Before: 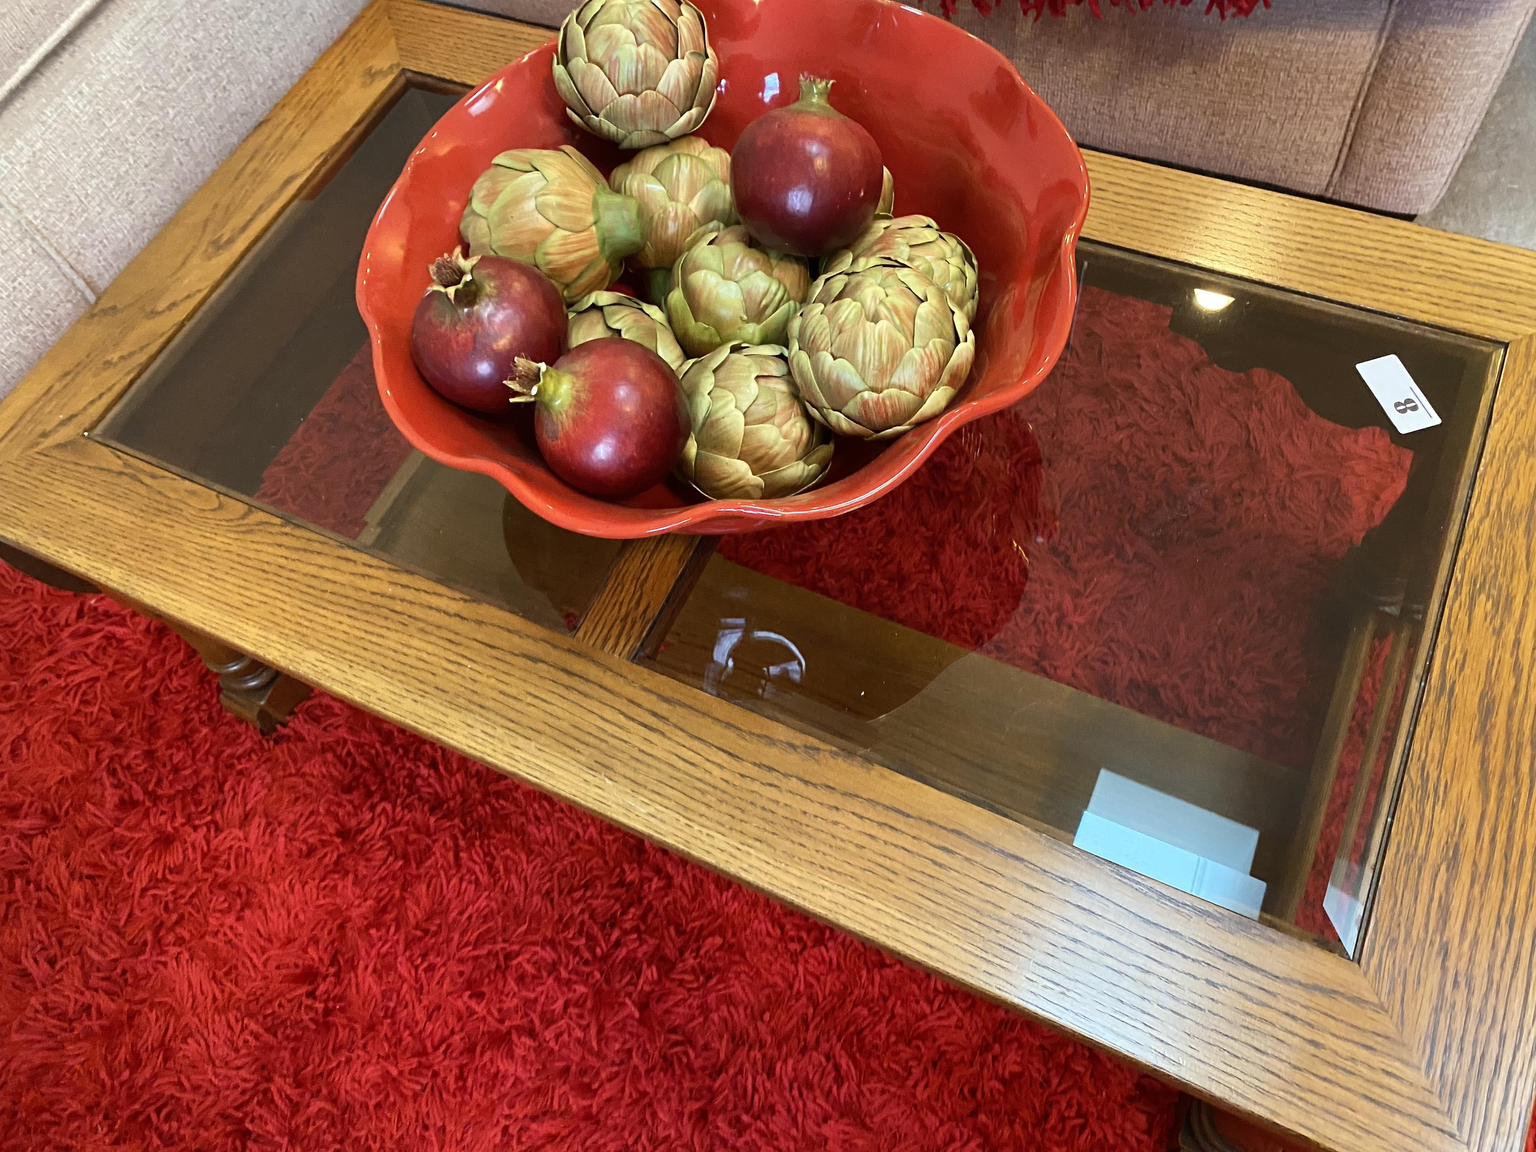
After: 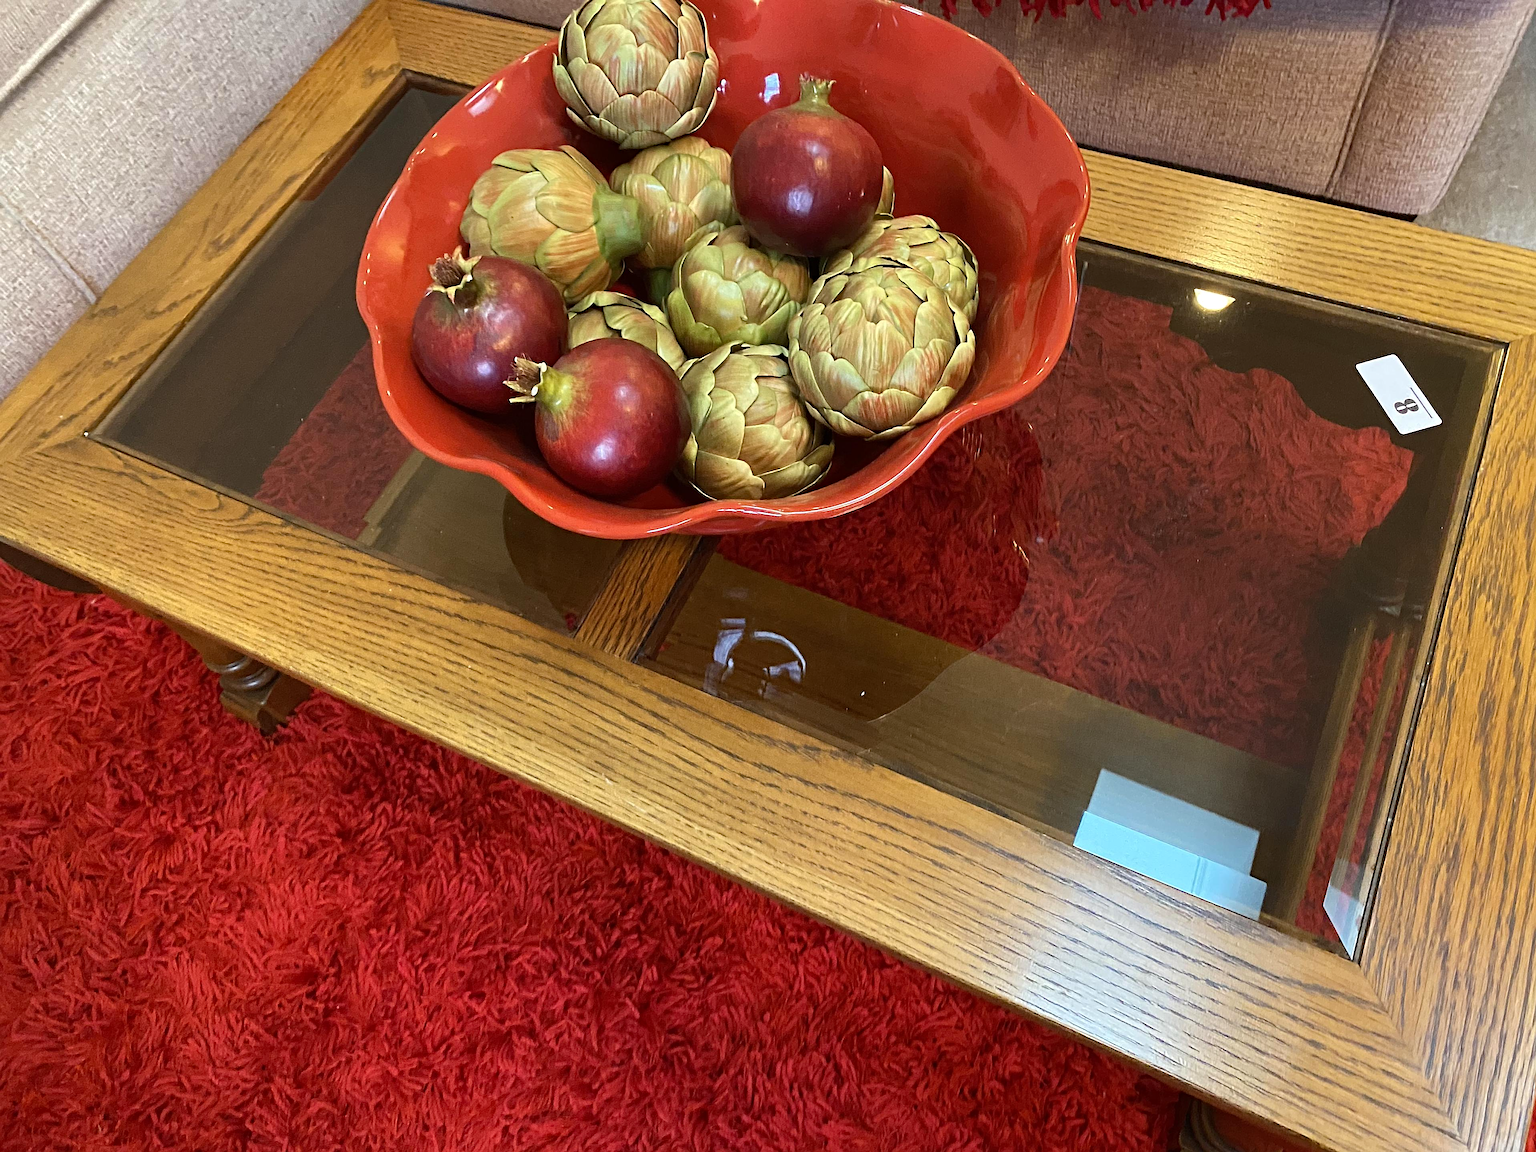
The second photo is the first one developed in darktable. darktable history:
haze removal: compatibility mode true, adaptive false
sharpen: amount 0.492
